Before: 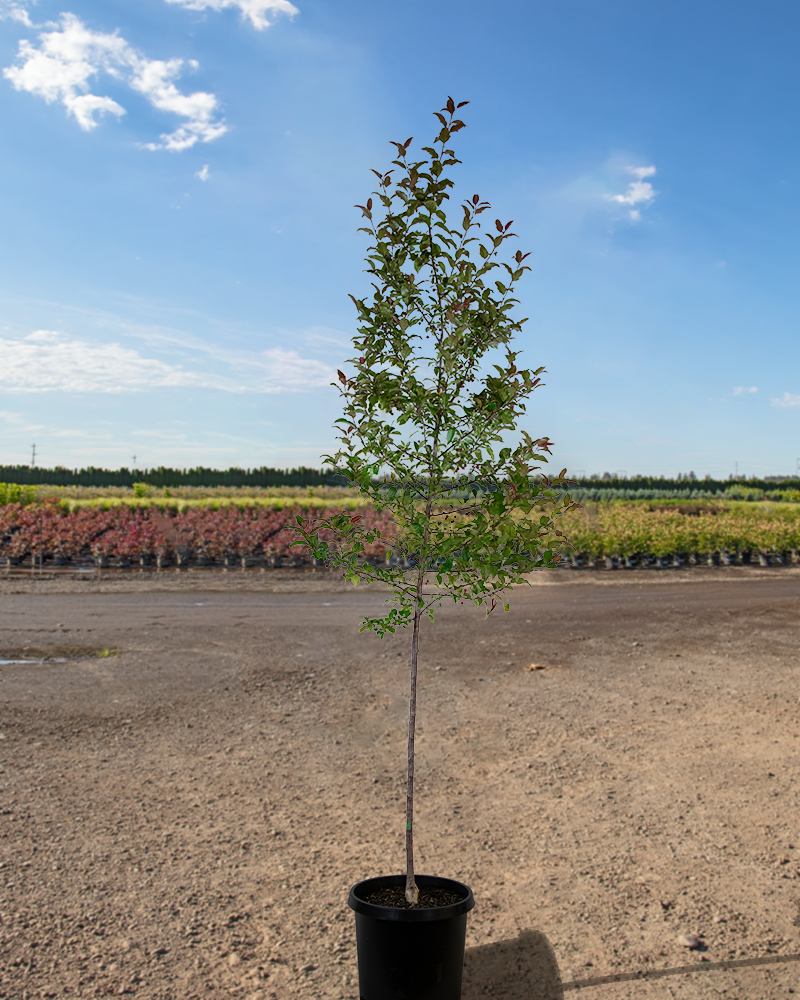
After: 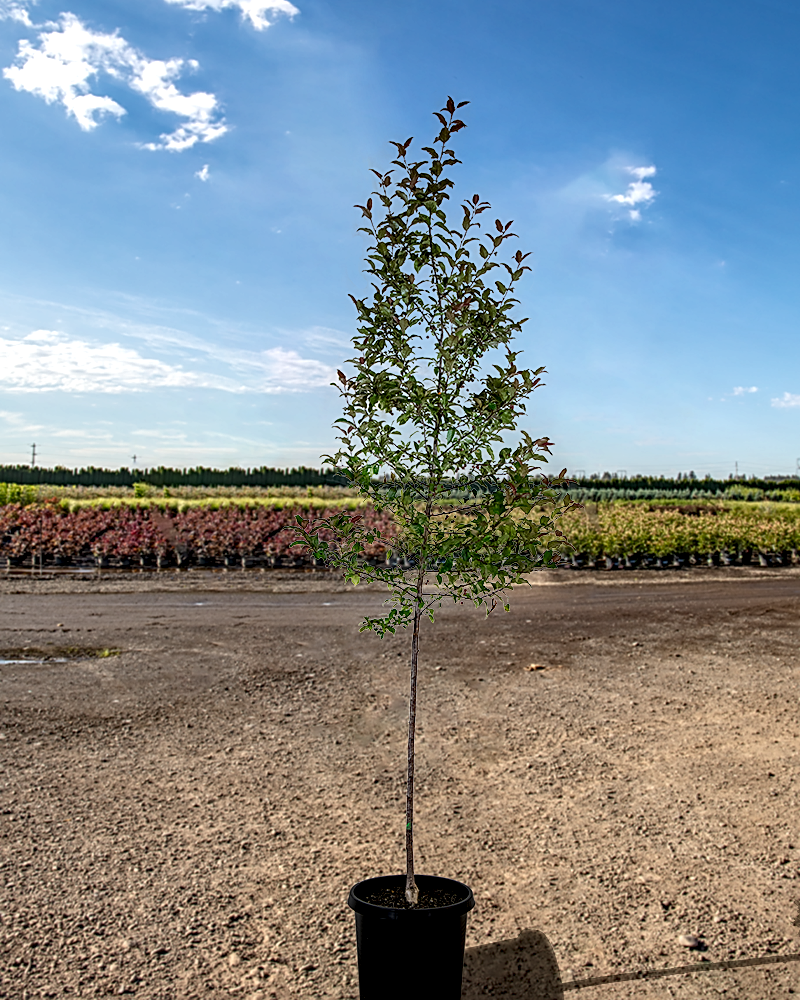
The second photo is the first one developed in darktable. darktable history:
haze removal: compatibility mode true, adaptive false
sharpen: on, module defaults
local contrast: highlights 60%, shadows 62%, detail 160%
